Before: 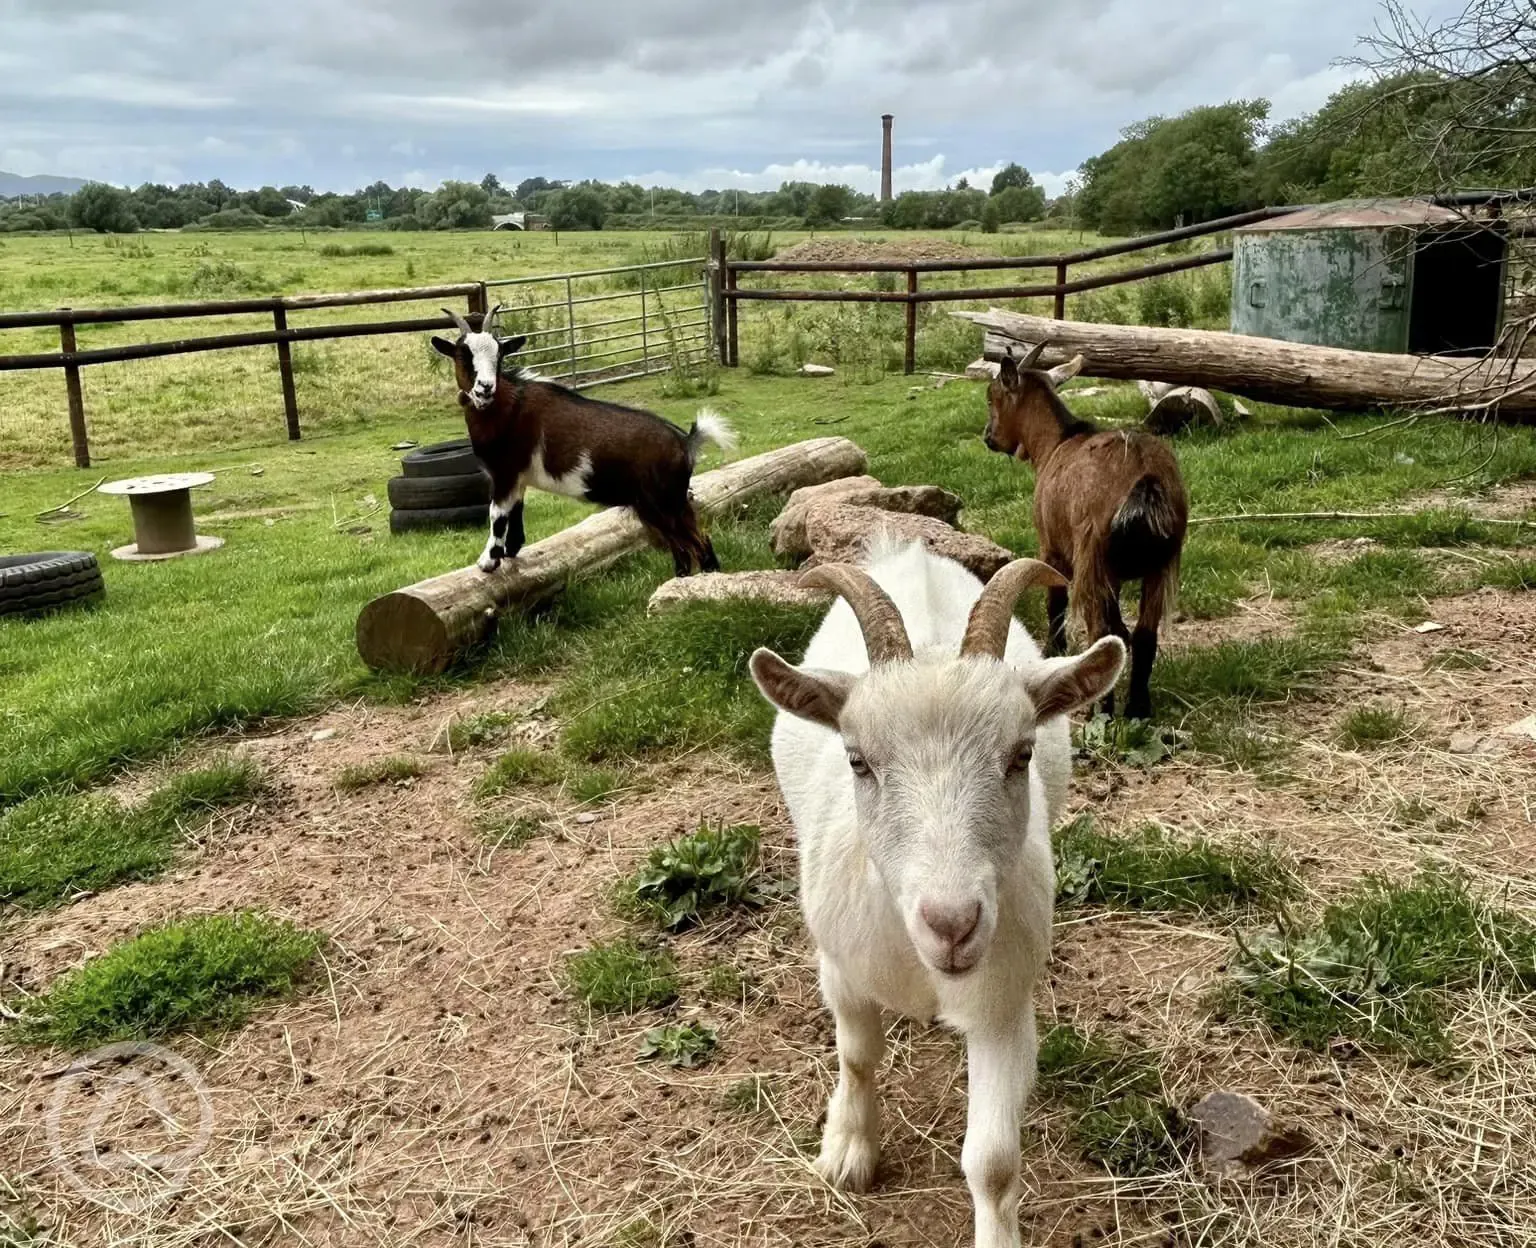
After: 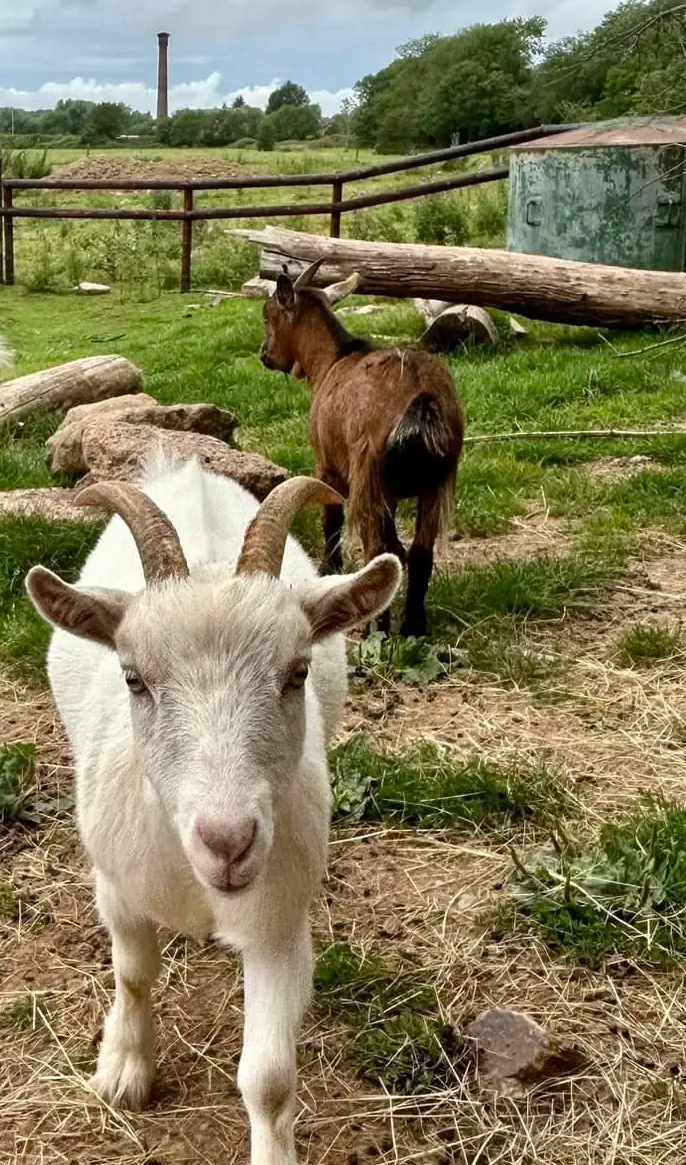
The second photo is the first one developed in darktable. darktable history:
crop: left 47.178%, top 6.633%, right 8.107%
shadows and highlights: soften with gaussian
